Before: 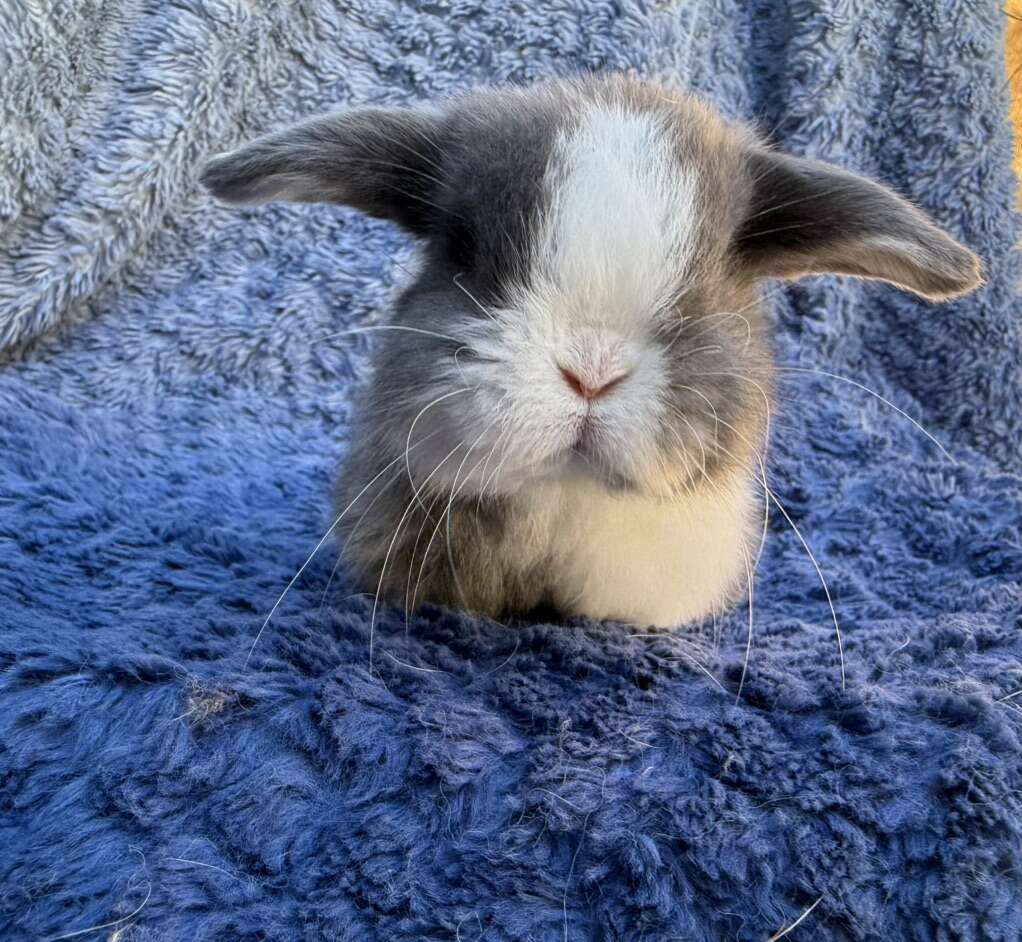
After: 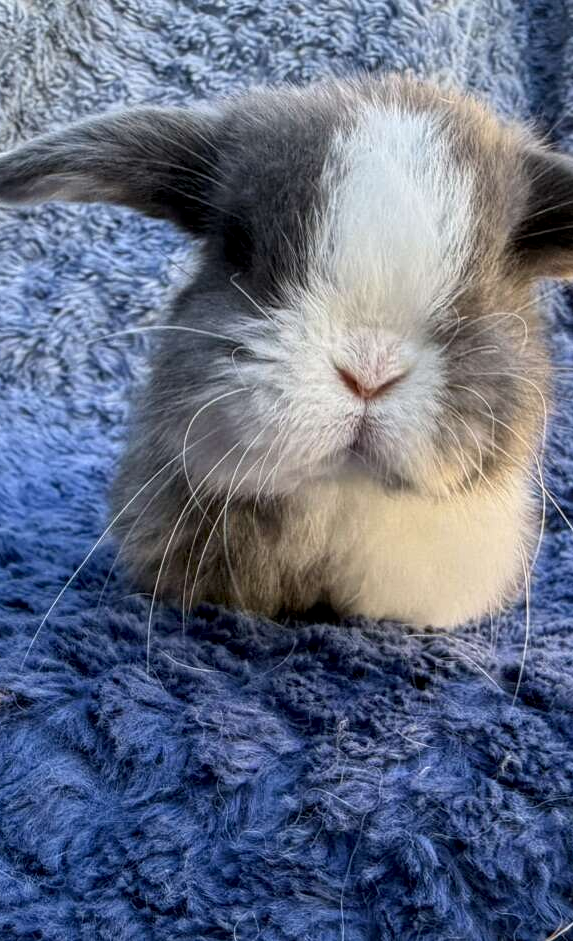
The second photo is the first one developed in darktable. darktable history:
local contrast: on, module defaults
crop: left 21.853%, right 22.018%, bottom 0.011%
exposure: exposure -0.003 EV, compensate exposure bias true, compensate highlight preservation false
